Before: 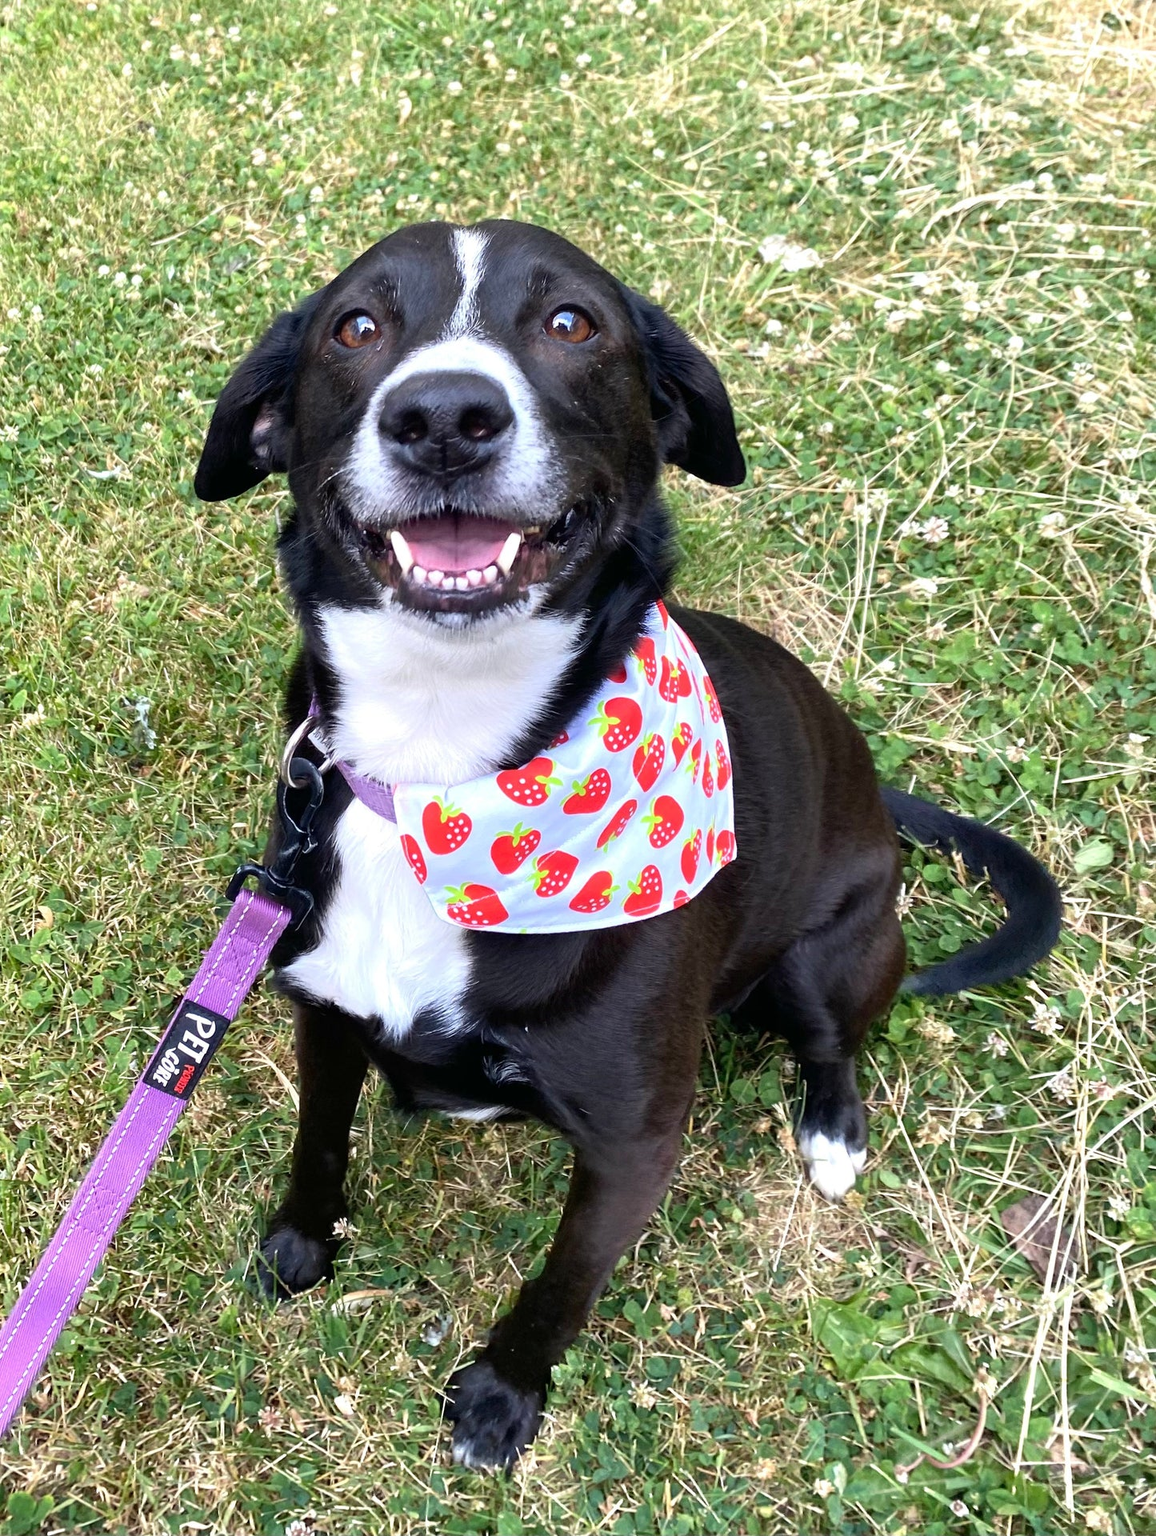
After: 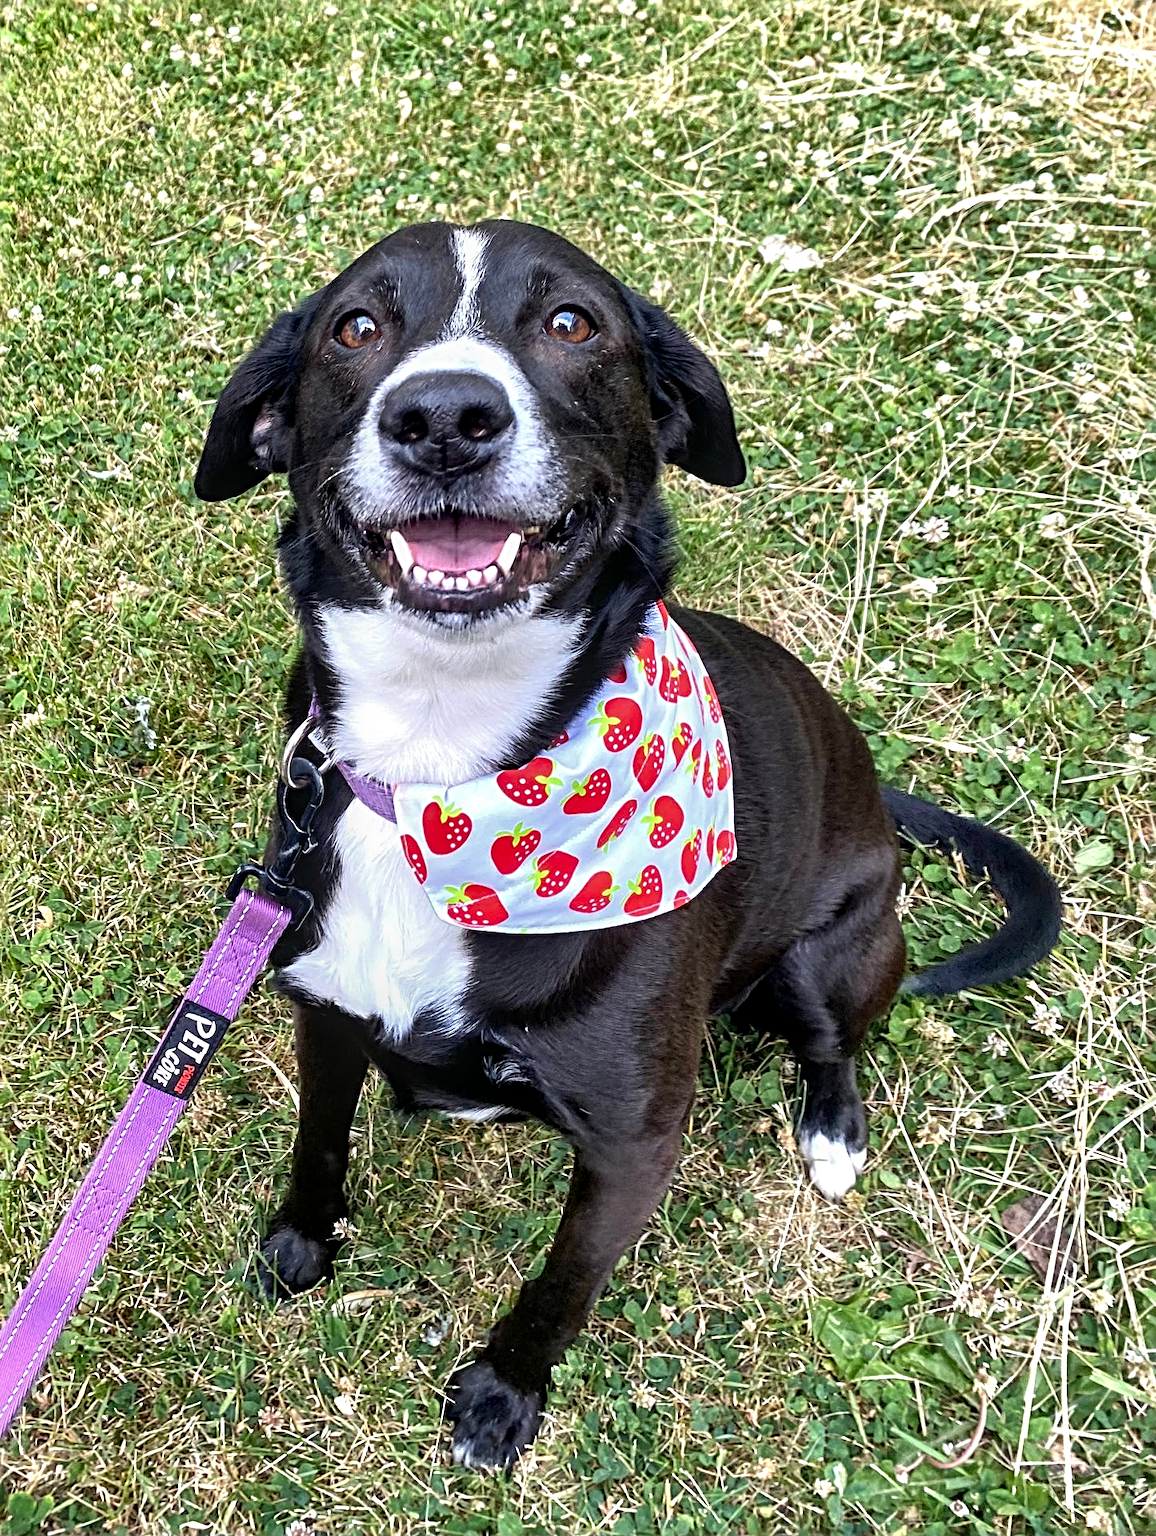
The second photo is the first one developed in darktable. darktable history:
sharpen: radius 3.989
shadows and highlights: low approximation 0.01, soften with gaussian
color balance rgb: perceptual saturation grading › global saturation 0.15%
local contrast: detail 130%
